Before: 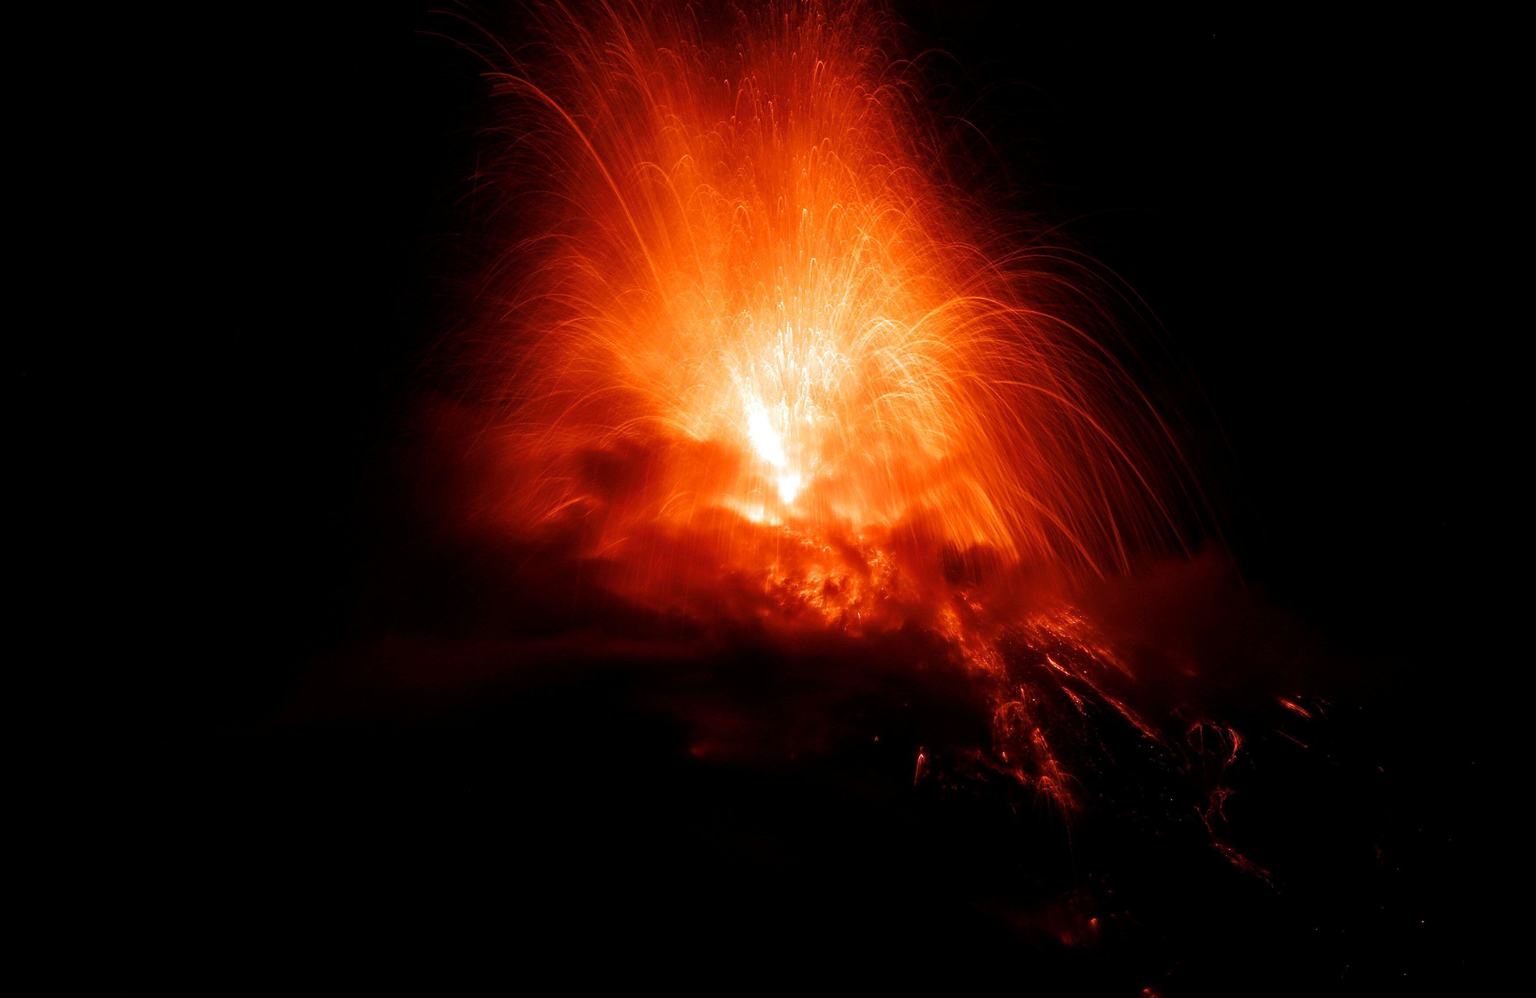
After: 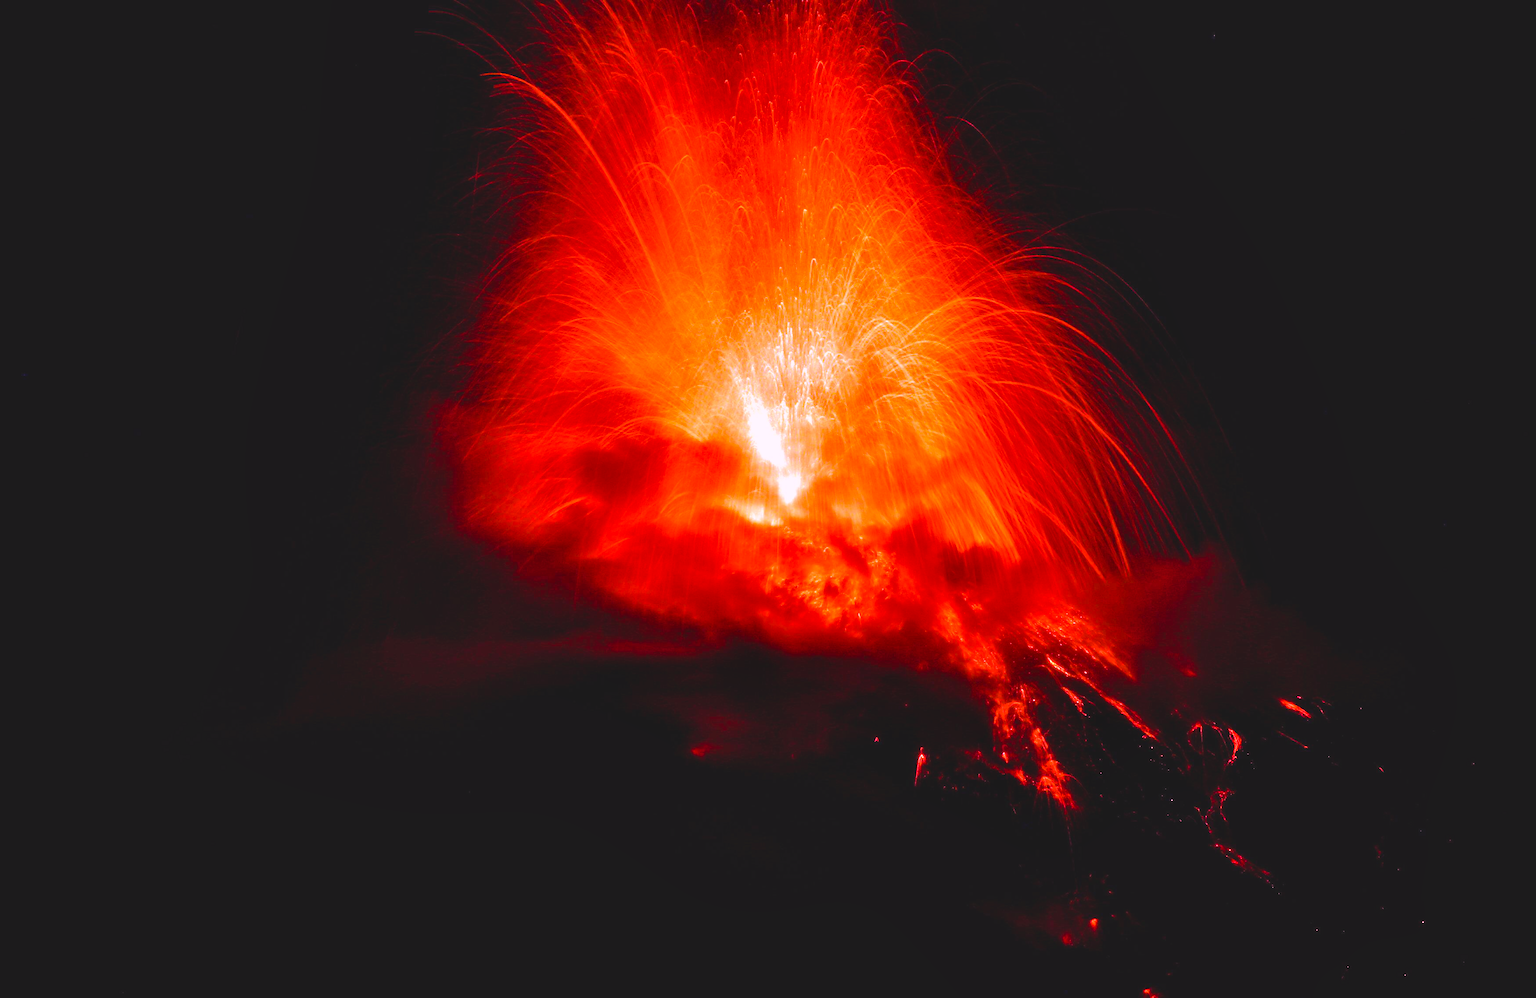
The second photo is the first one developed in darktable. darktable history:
white balance: red 1.188, blue 1.11
shadows and highlights: shadows 43.71, white point adjustment -1.46, soften with gaussian
color balance rgb: shadows lift › chroma 2%, shadows lift › hue 247.2°, power › chroma 0.3%, power › hue 25.2°, highlights gain › chroma 3%, highlights gain › hue 60°, global offset › luminance 0.75%, perceptual saturation grading › global saturation 20%, perceptual saturation grading › highlights -20%, perceptual saturation grading › shadows 30%, global vibrance 20%
tone equalizer: -7 EV 0.15 EV, -6 EV 0.6 EV, -5 EV 1.15 EV, -4 EV 1.33 EV, -3 EV 1.15 EV, -2 EV 0.6 EV, -1 EV 0.15 EV, mask exposure compensation -0.5 EV
